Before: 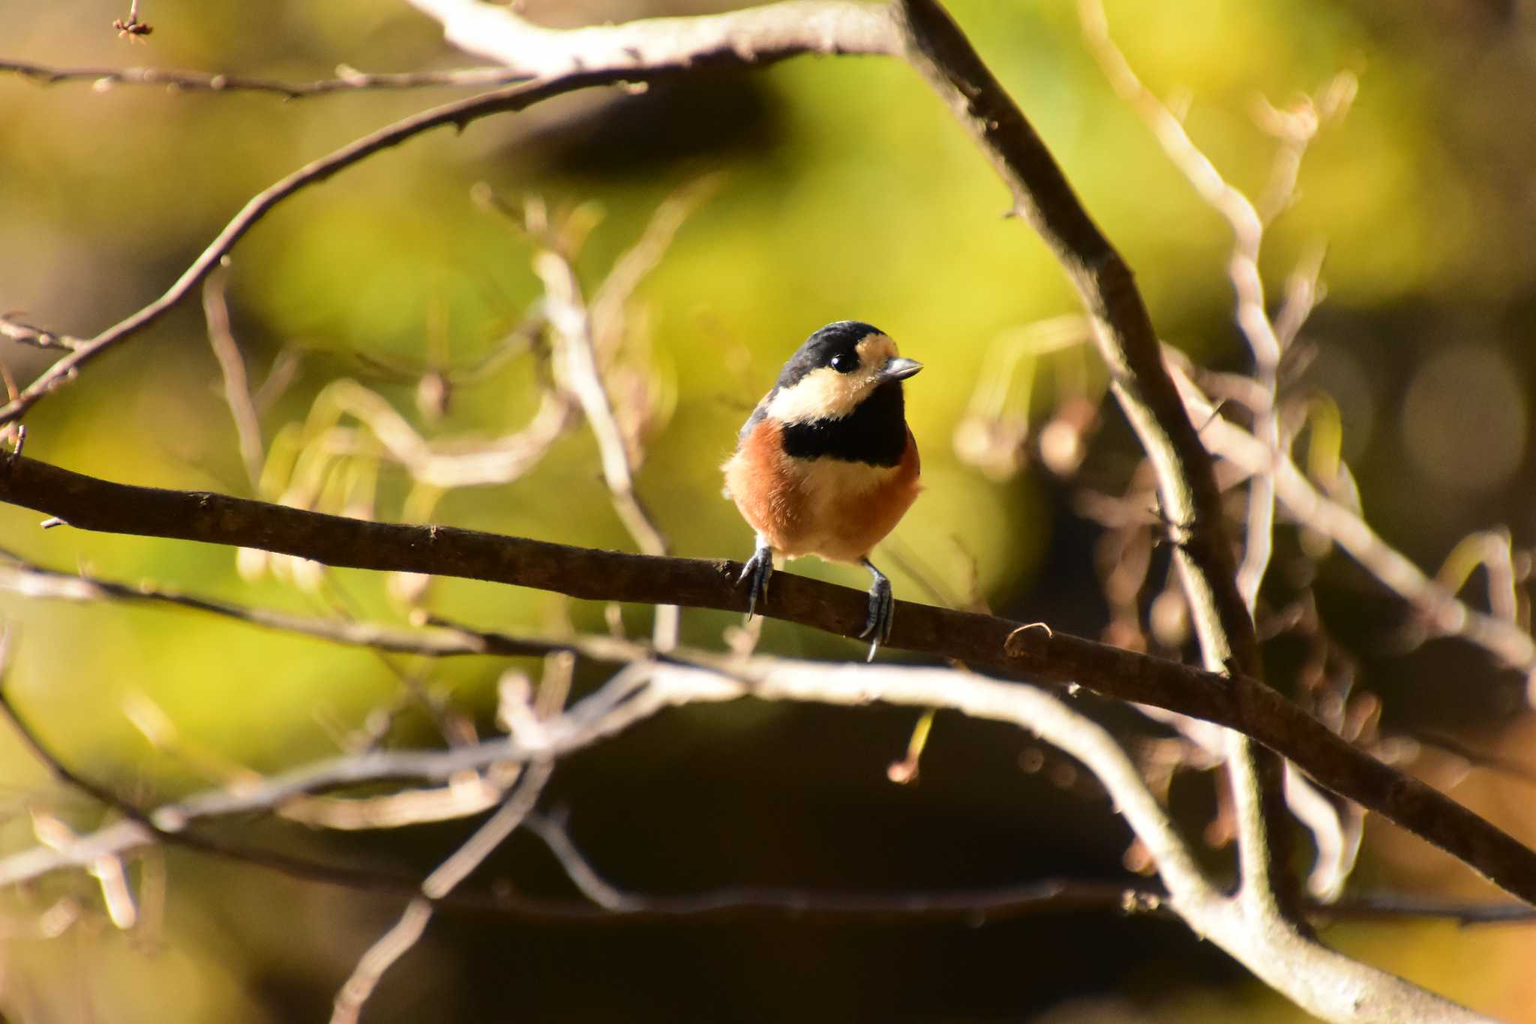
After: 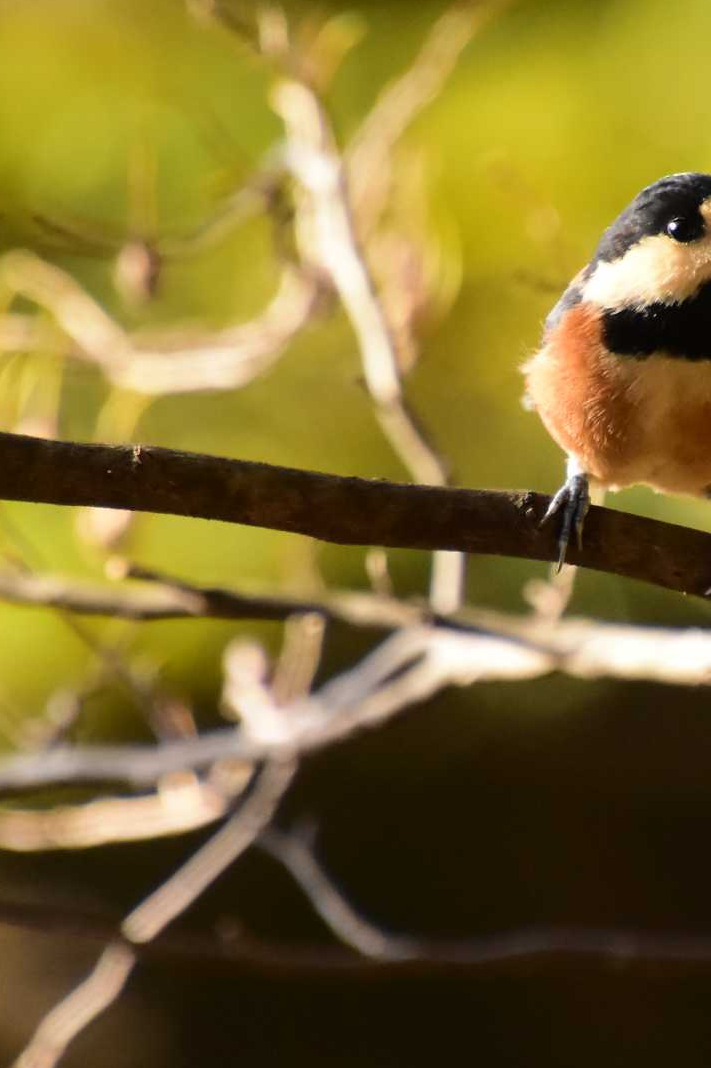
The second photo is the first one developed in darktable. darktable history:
crop and rotate: left 21.555%, top 18.739%, right 43.695%, bottom 2.966%
